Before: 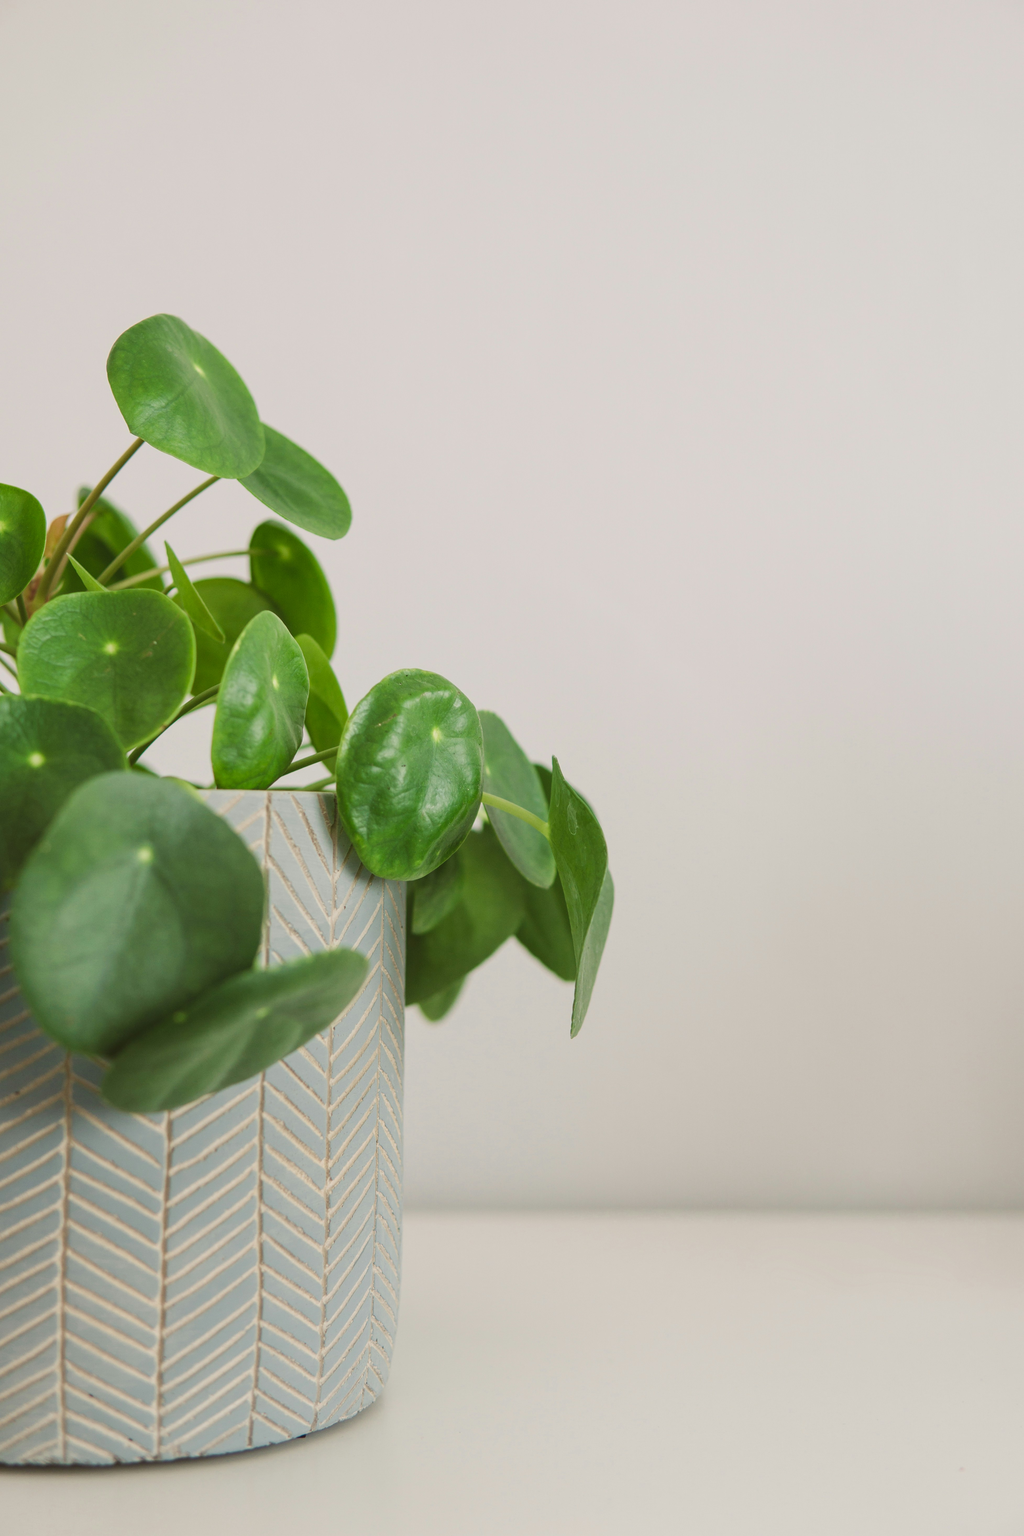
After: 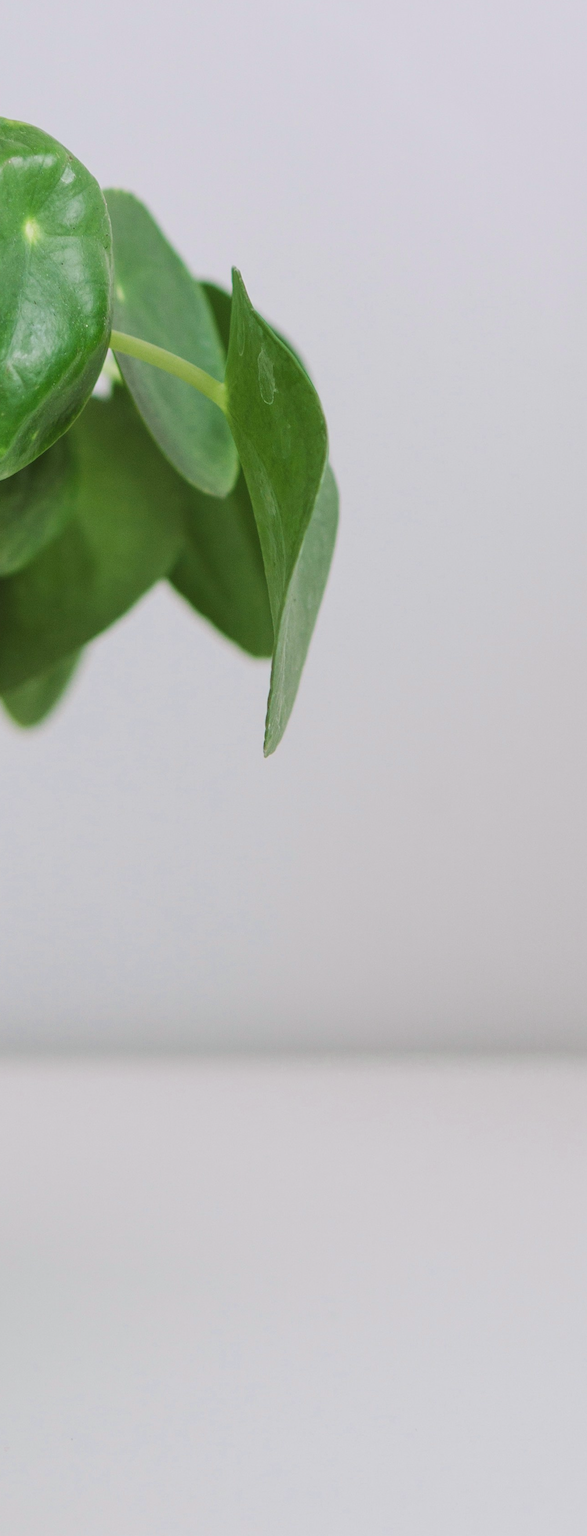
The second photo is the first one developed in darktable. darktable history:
crop: left 40.878%, top 39.176%, right 25.993%, bottom 3.081%
color calibration: illuminant as shot in camera, x 0.358, y 0.373, temperature 4628.91 K
